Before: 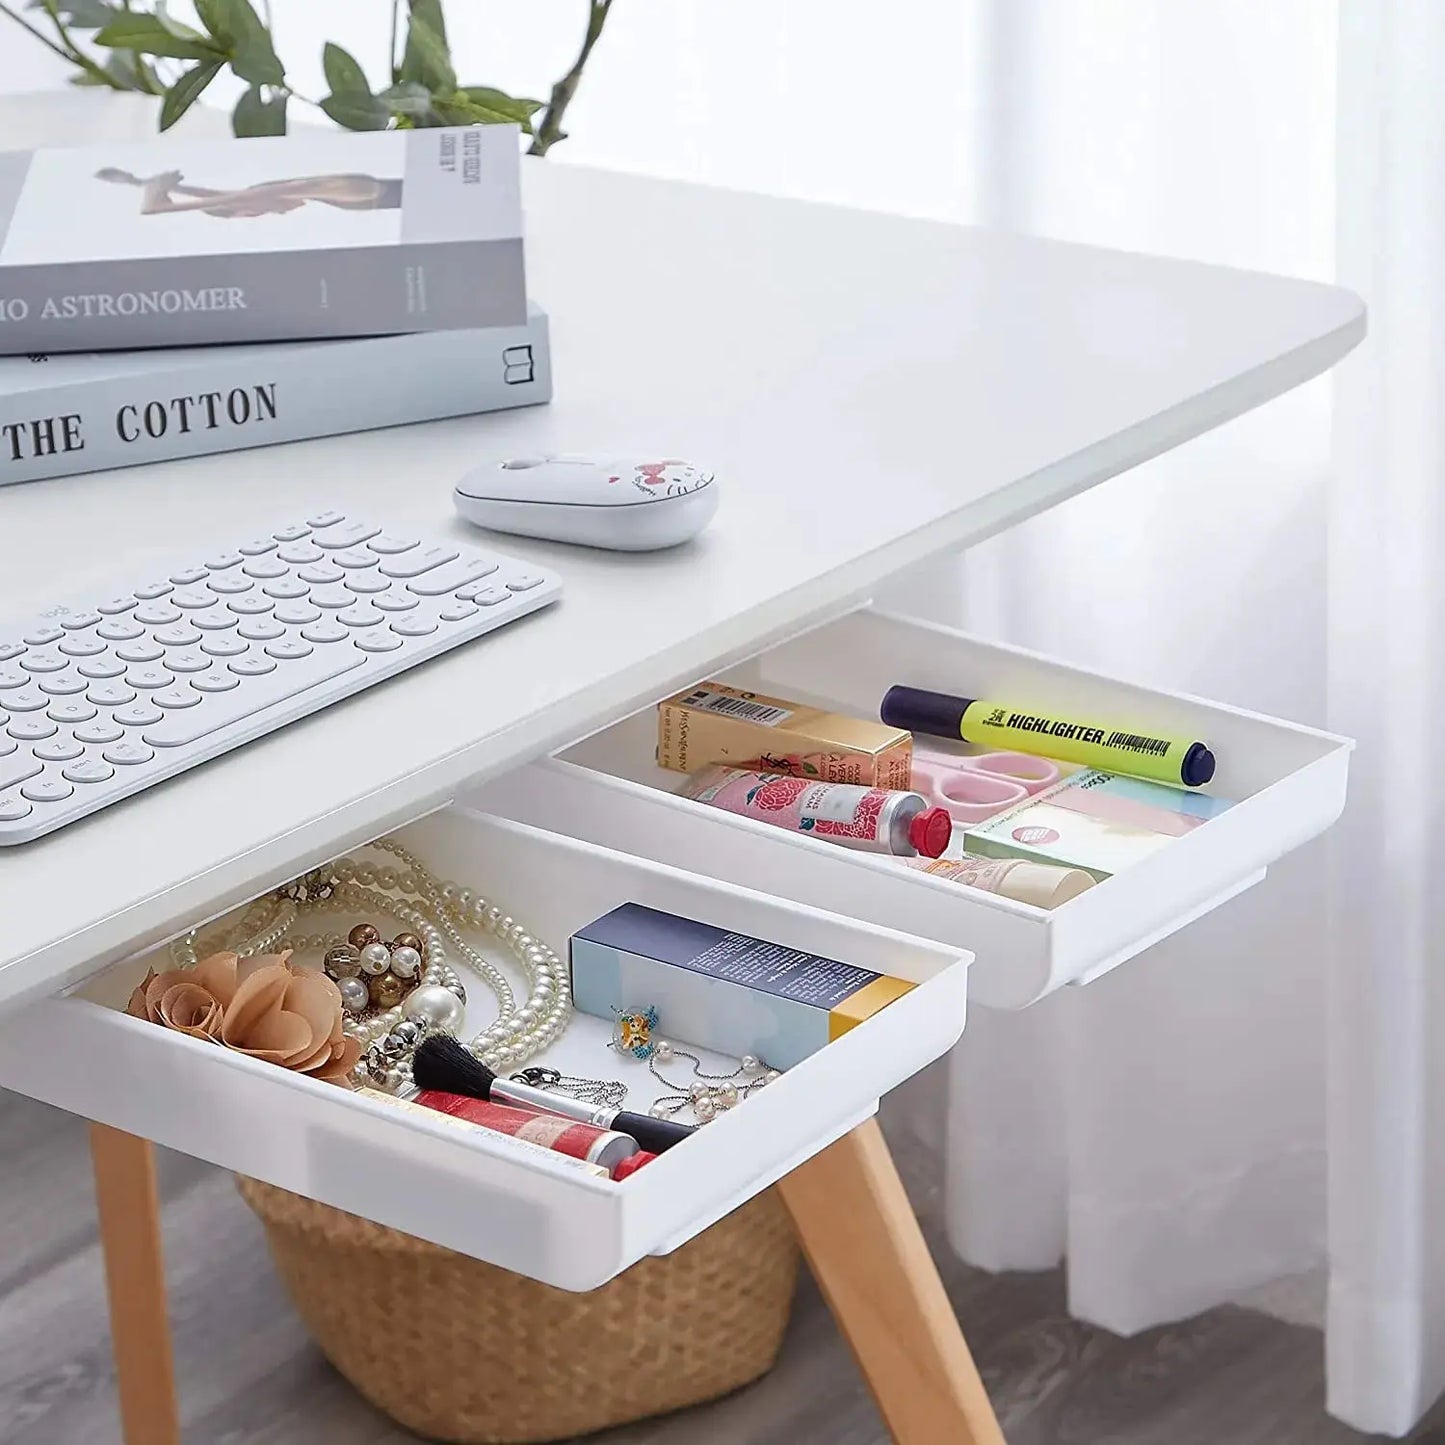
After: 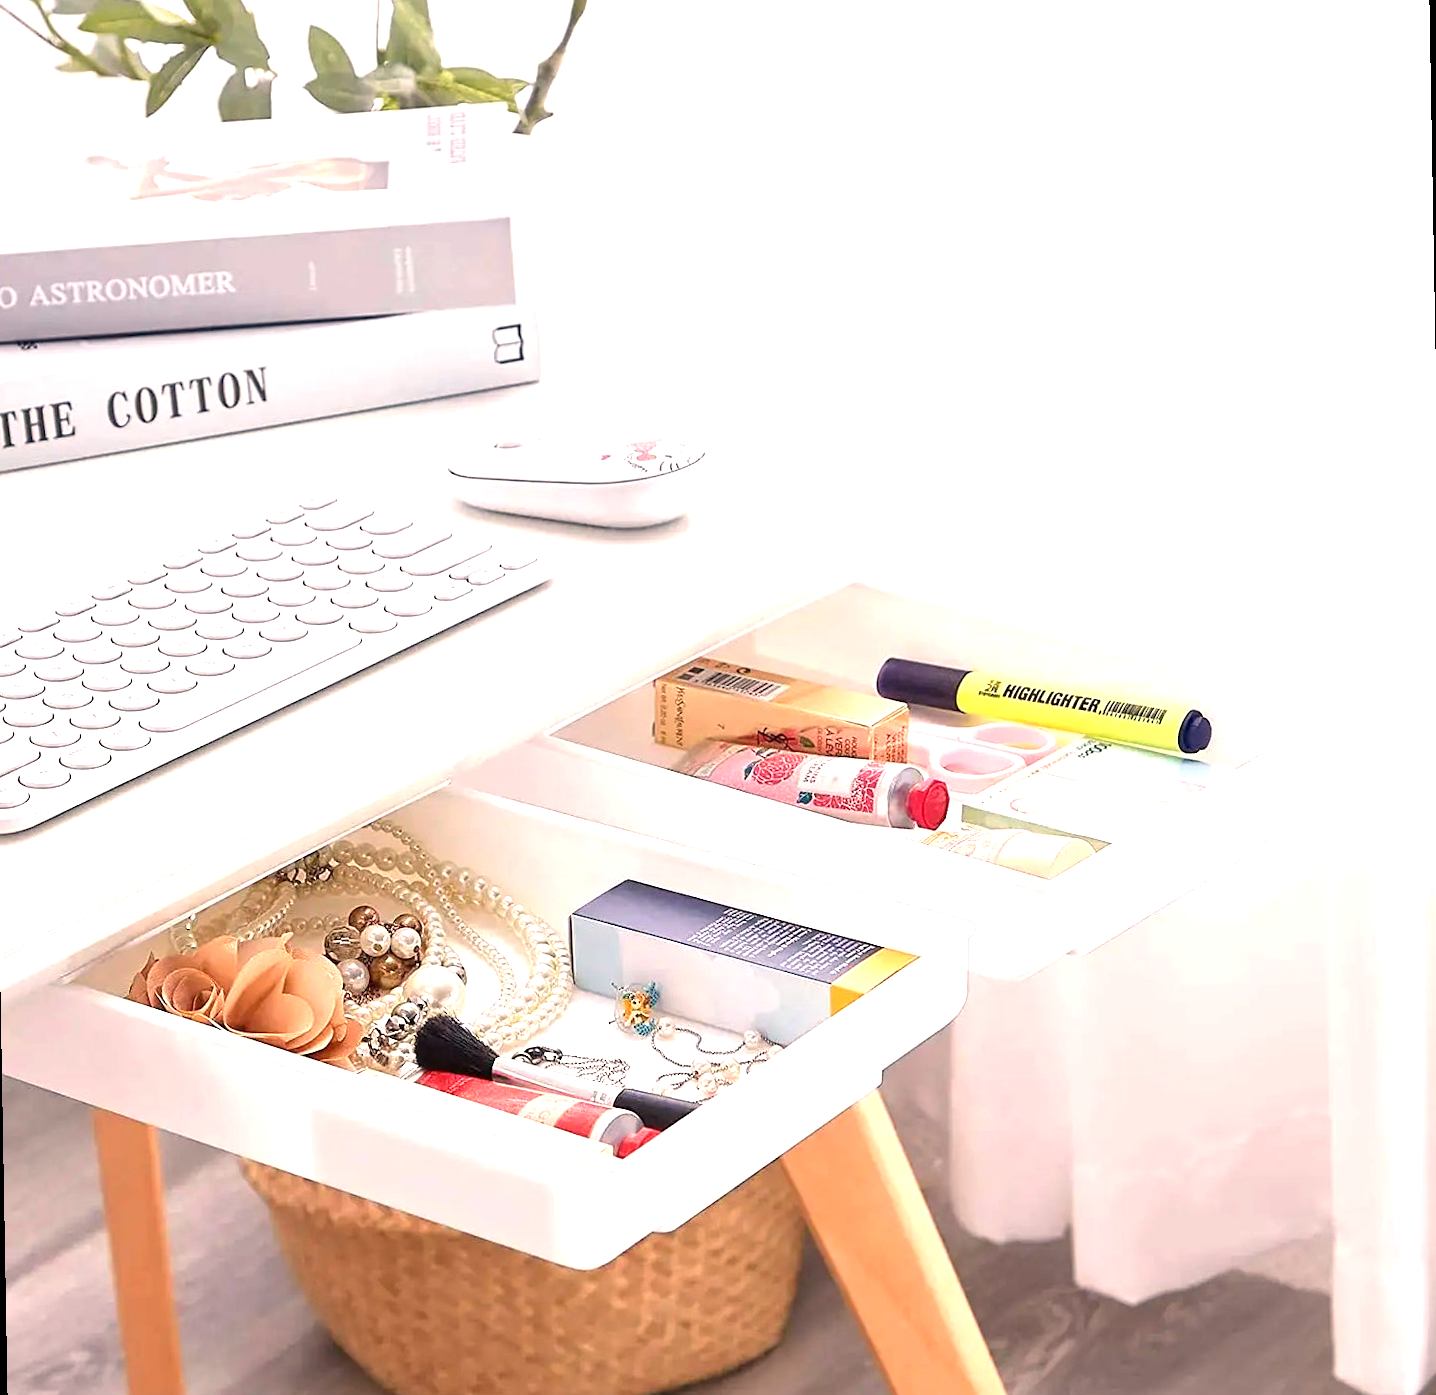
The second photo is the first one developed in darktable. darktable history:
white balance: red 1.127, blue 0.943
exposure: black level correction 0.001, exposure 1.116 EV, compensate highlight preservation false
rotate and perspective: rotation -1°, crop left 0.011, crop right 0.989, crop top 0.025, crop bottom 0.975
